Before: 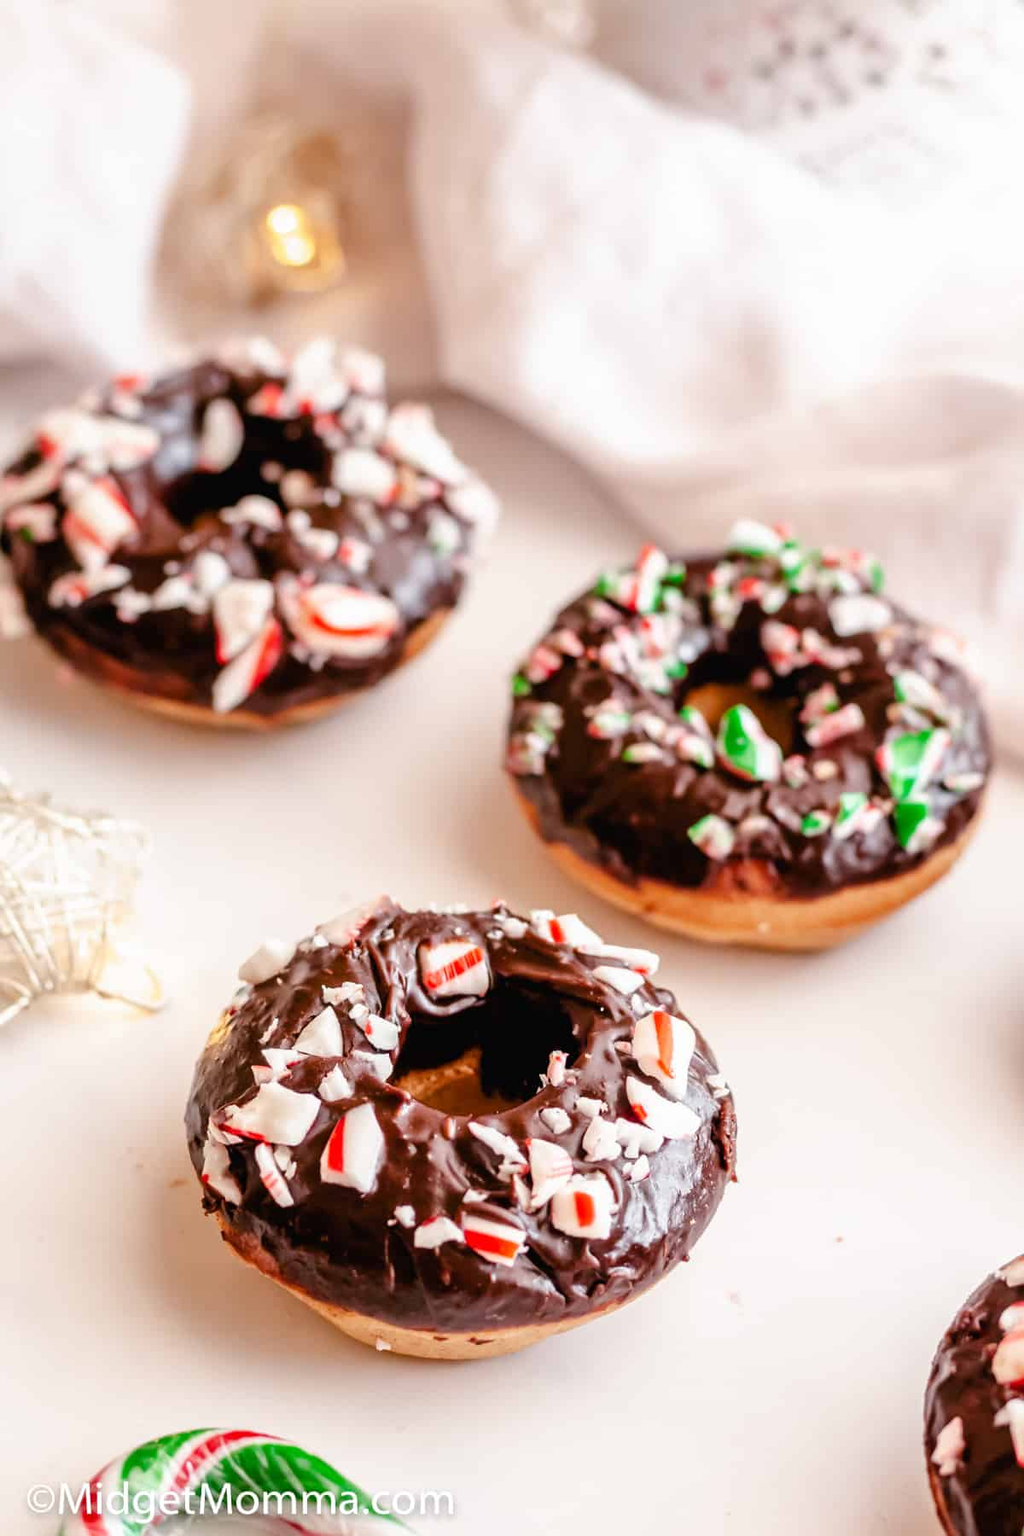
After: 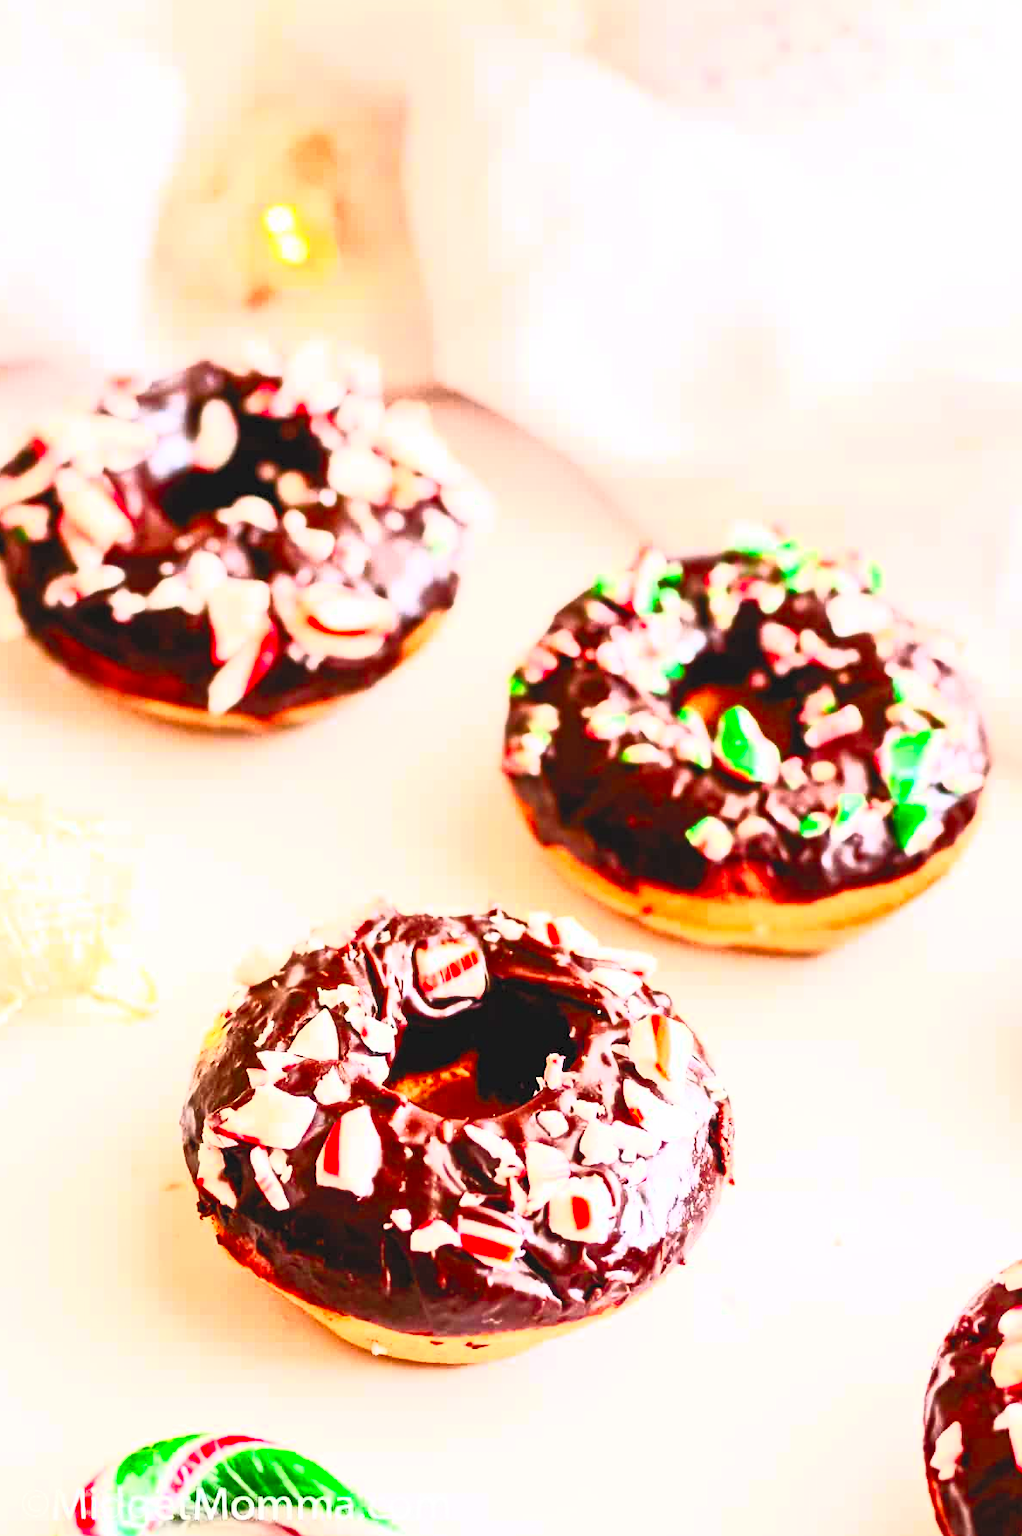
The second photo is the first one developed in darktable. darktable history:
crop and rotate: left 0.614%, top 0.179%, bottom 0.309%
contrast brightness saturation: contrast 1, brightness 1, saturation 1
exposure: exposure -0.293 EV, compensate highlight preservation false
